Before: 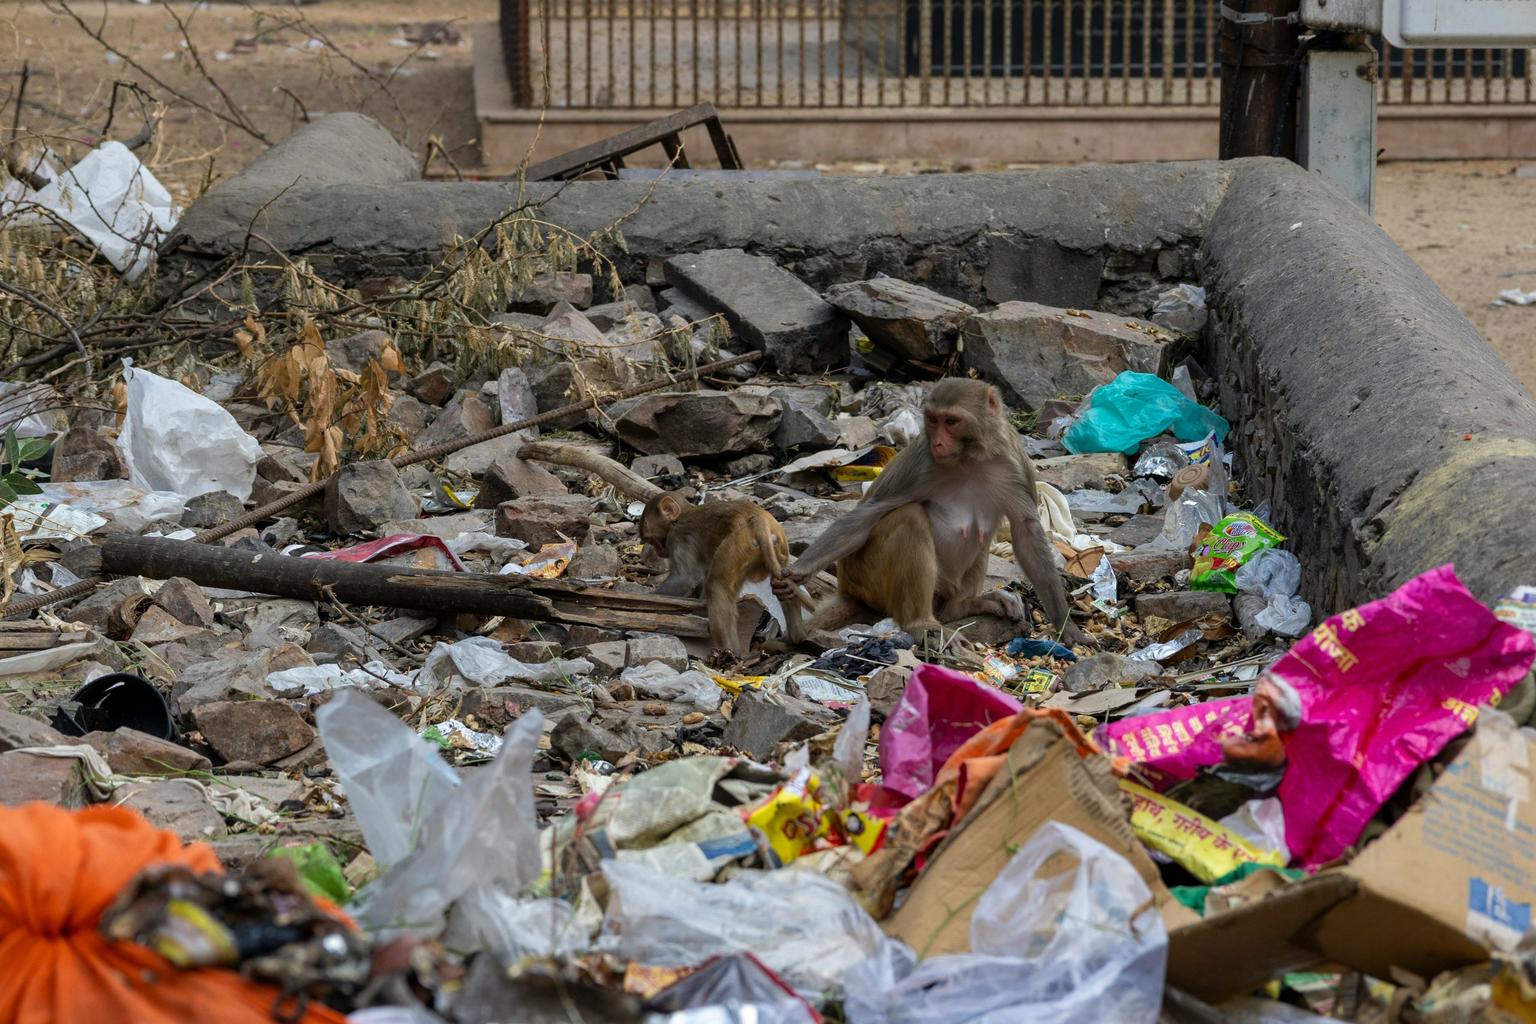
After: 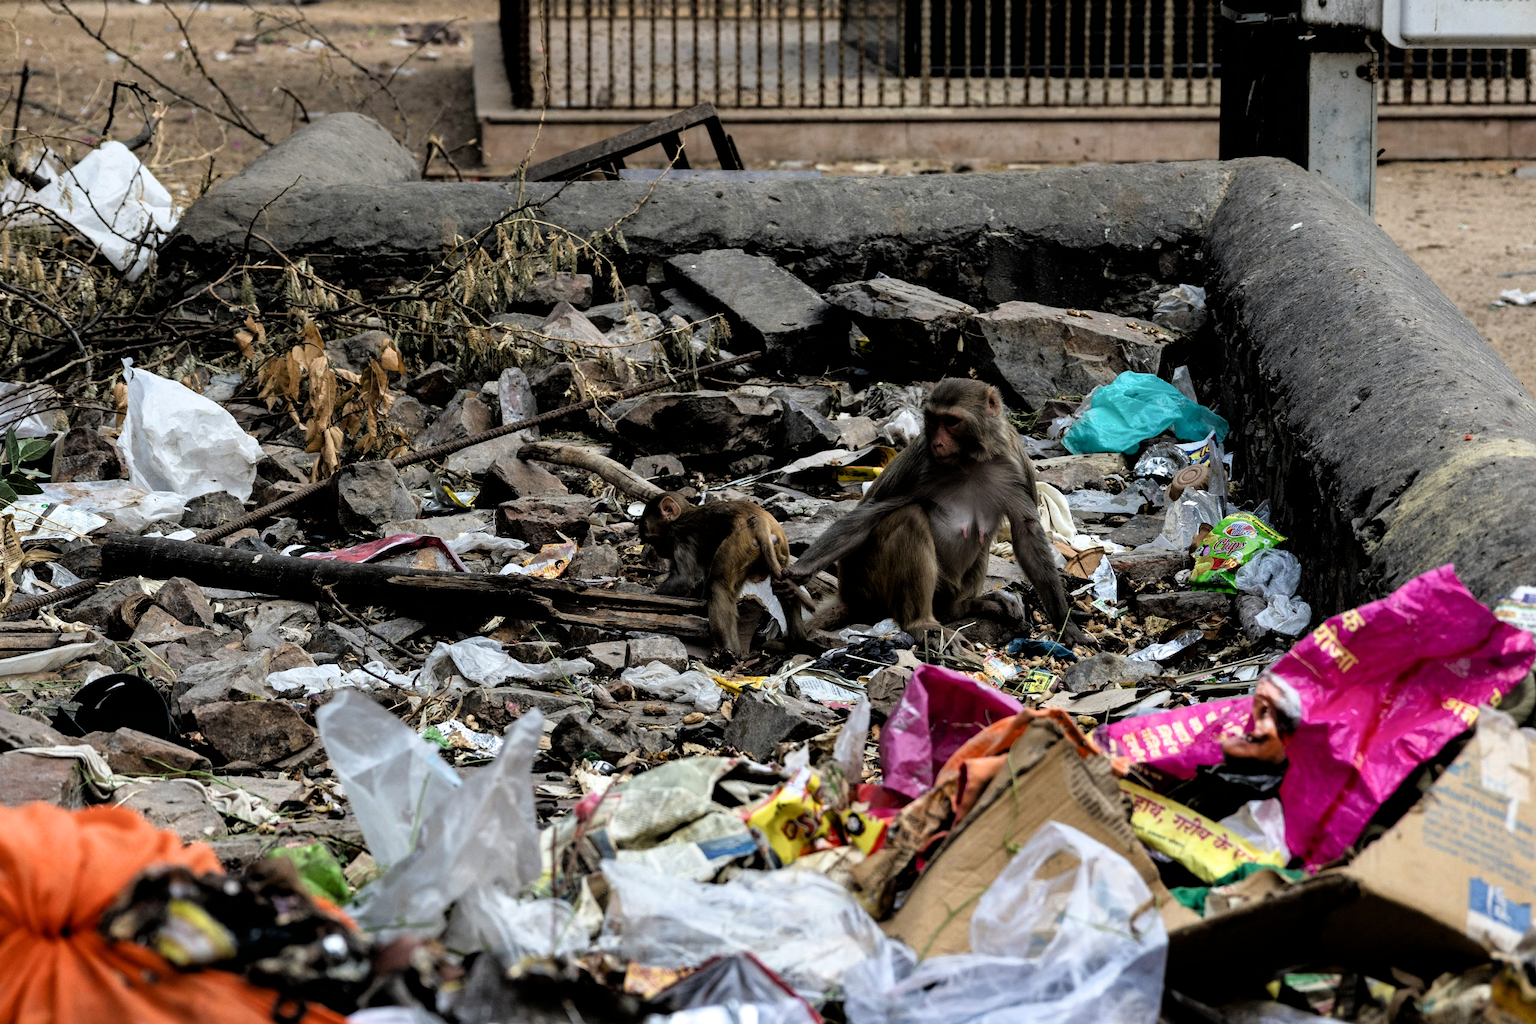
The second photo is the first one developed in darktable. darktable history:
filmic rgb: black relative exposure -3.45 EV, white relative exposure 2.26 EV, hardness 3.41
